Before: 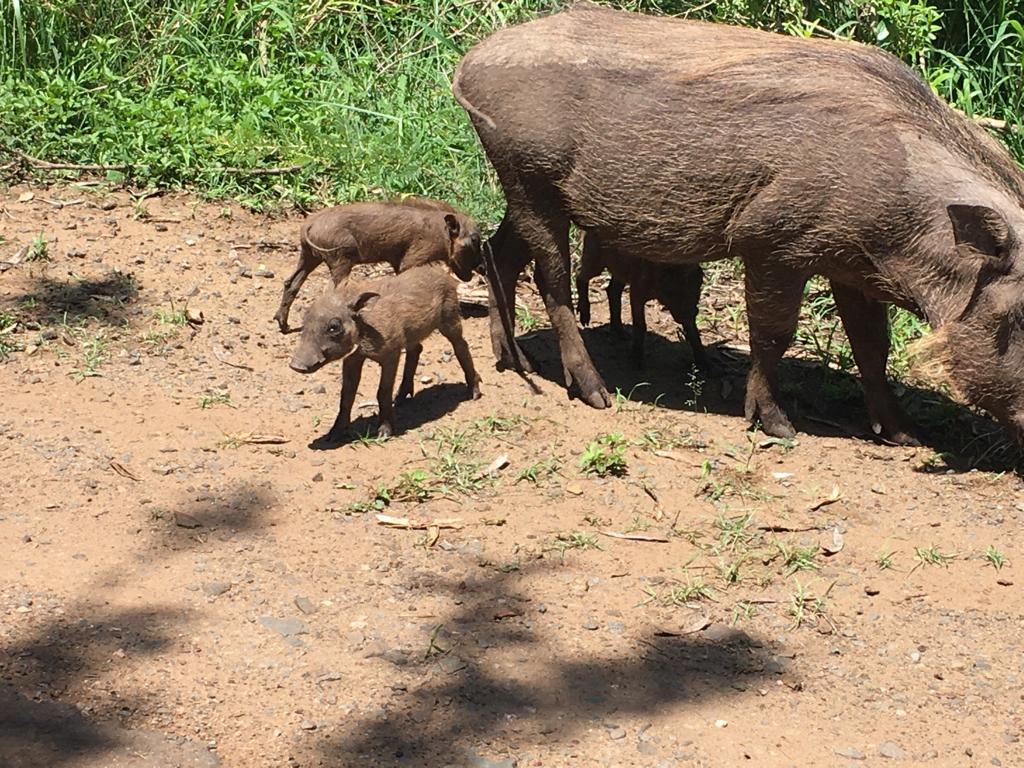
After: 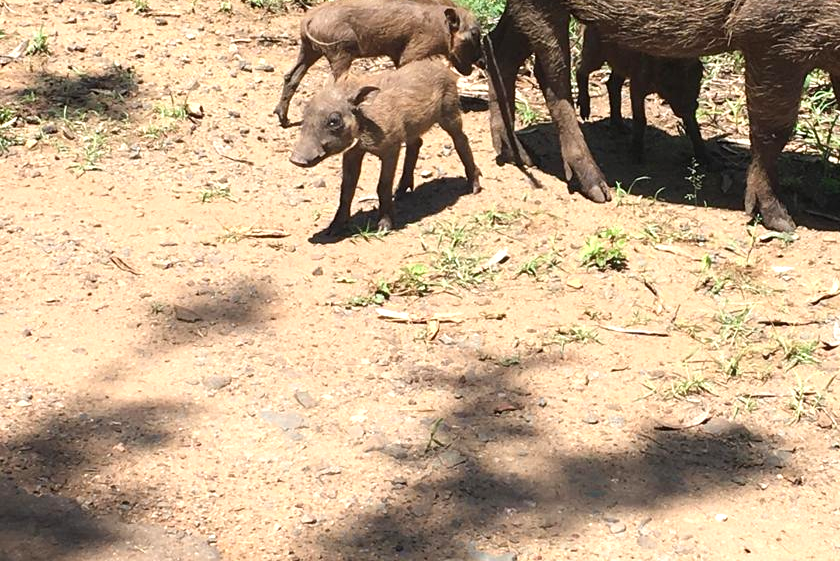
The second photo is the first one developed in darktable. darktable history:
crop: top 26.935%, right 17.945%
exposure: exposure 0.549 EV, compensate exposure bias true, compensate highlight preservation false
base curve: curves: ch0 [(0, 0) (0.283, 0.295) (1, 1)], preserve colors none
